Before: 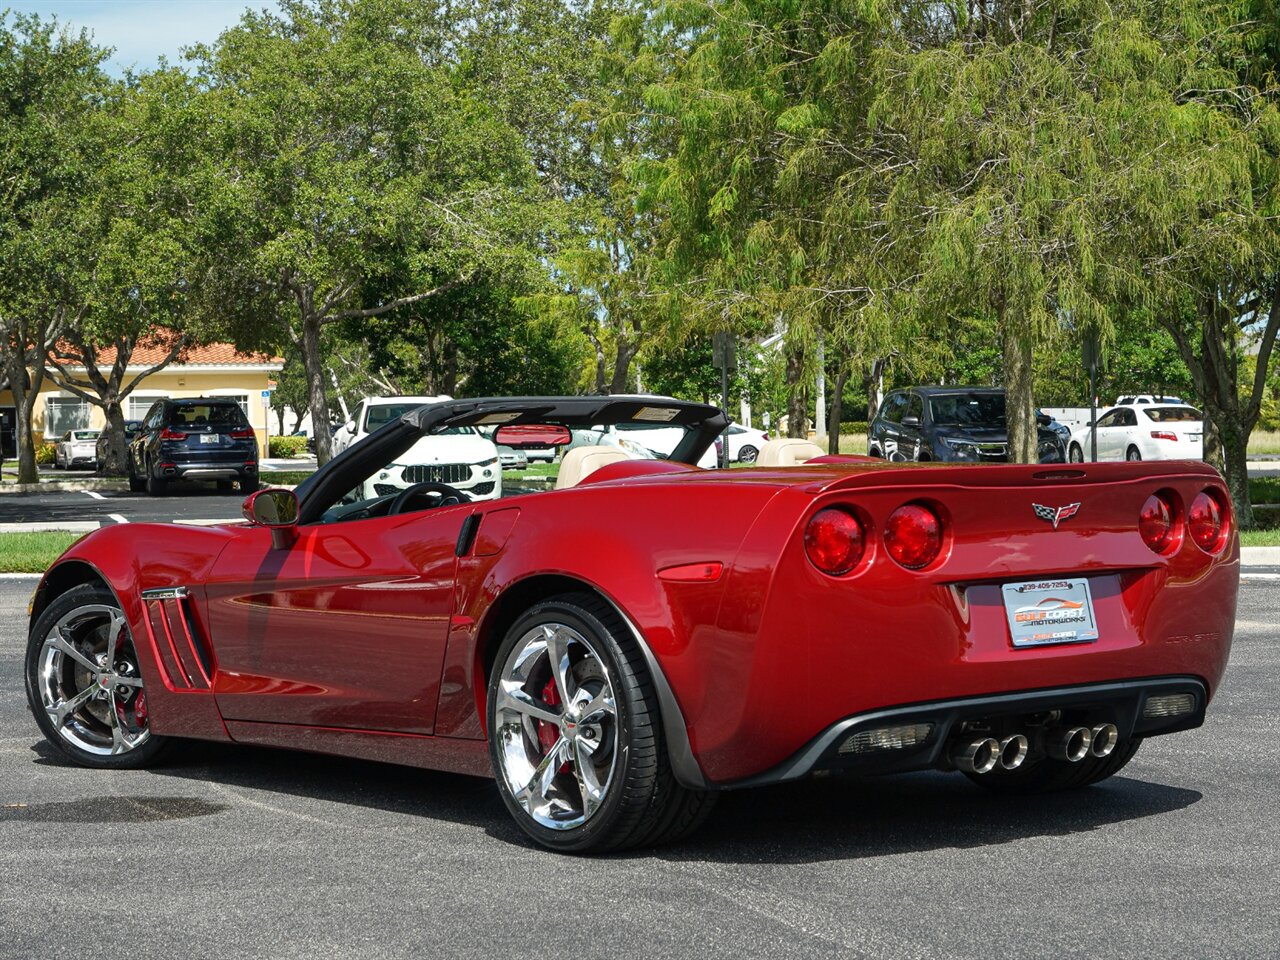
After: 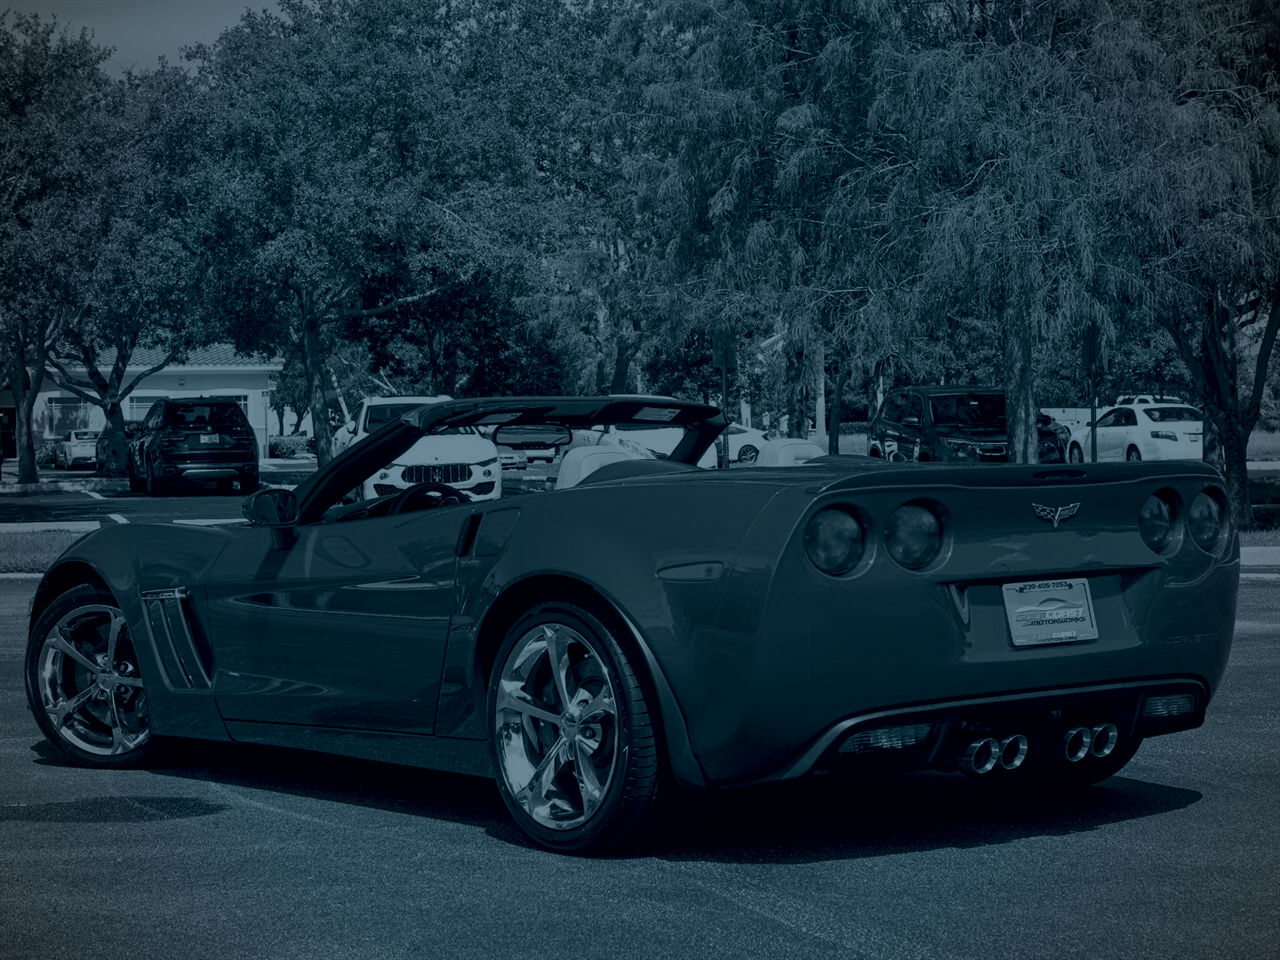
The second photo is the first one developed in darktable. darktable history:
colorize: hue 194.4°, saturation 29%, source mix 61.75%, lightness 3.98%, version 1
vignetting: unbound false
